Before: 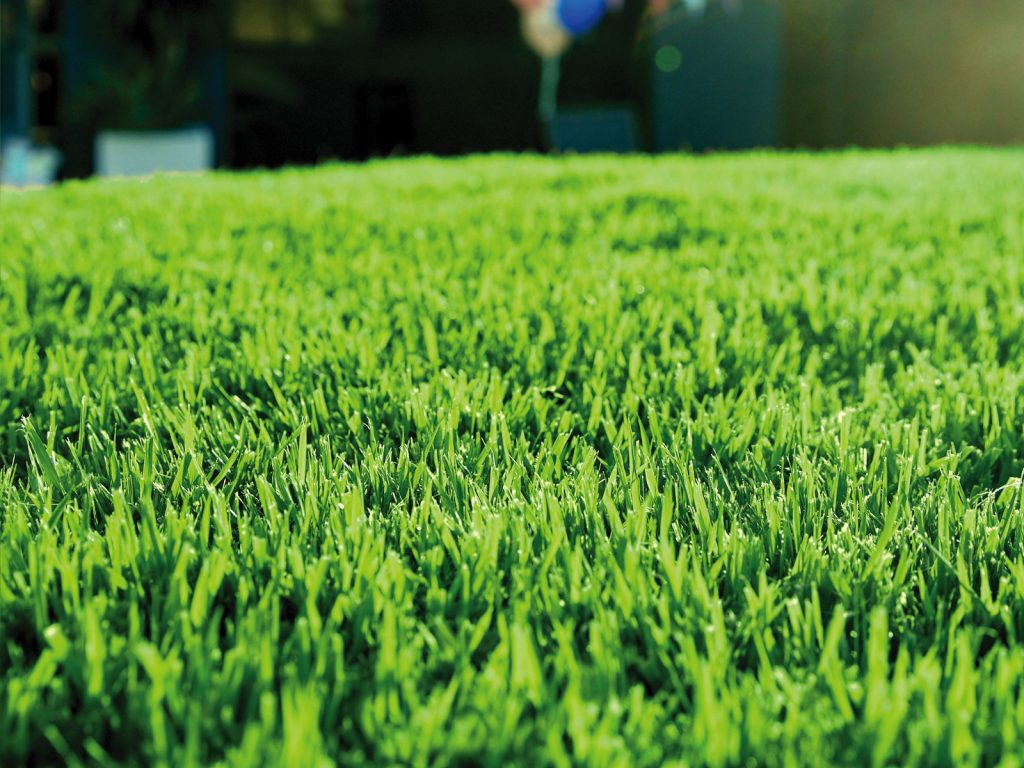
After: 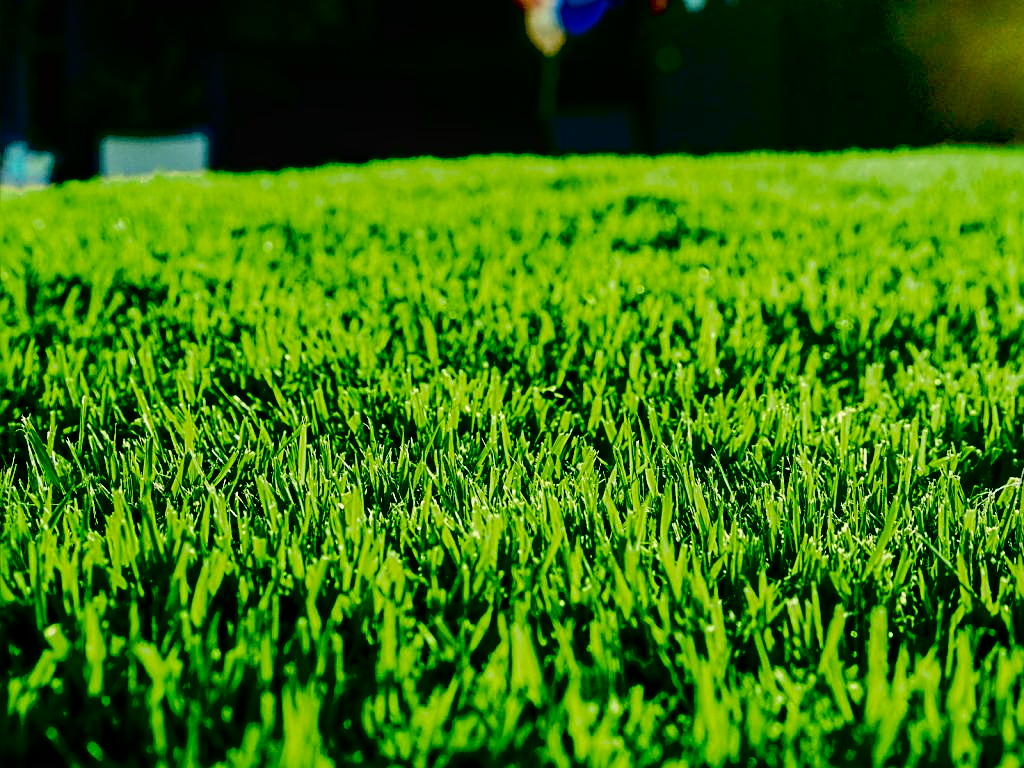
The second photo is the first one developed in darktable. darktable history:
sharpen: on, module defaults
exposure: black level correction 0.099, exposure -0.087 EV, compensate highlight preservation false
tone curve: curves: ch0 [(0, 0) (0.087, 0.054) (0.281, 0.245) (0.506, 0.526) (0.8, 0.824) (0.994, 0.955)]; ch1 [(0, 0) (0.27, 0.195) (0.406, 0.435) (0.452, 0.474) (0.495, 0.5) (0.514, 0.508) (0.537, 0.556) (0.654, 0.689) (1, 1)]; ch2 [(0, 0) (0.269, 0.299) (0.459, 0.441) (0.498, 0.499) (0.523, 0.52) (0.551, 0.549) (0.633, 0.625) (0.659, 0.681) (0.718, 0.764) (1, 1)], color space Lab, linked channels, preserve colors none
local contrast: detail 130%
